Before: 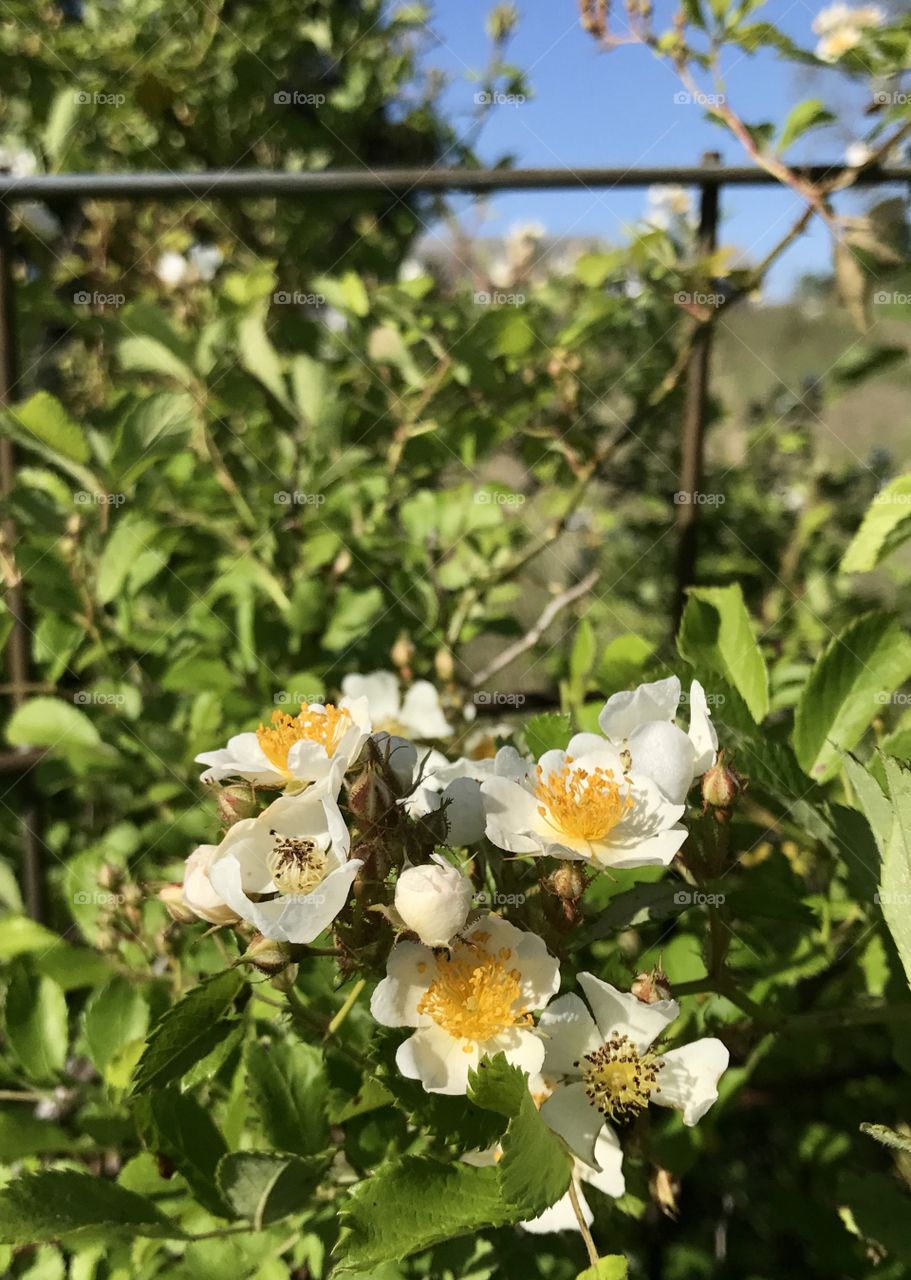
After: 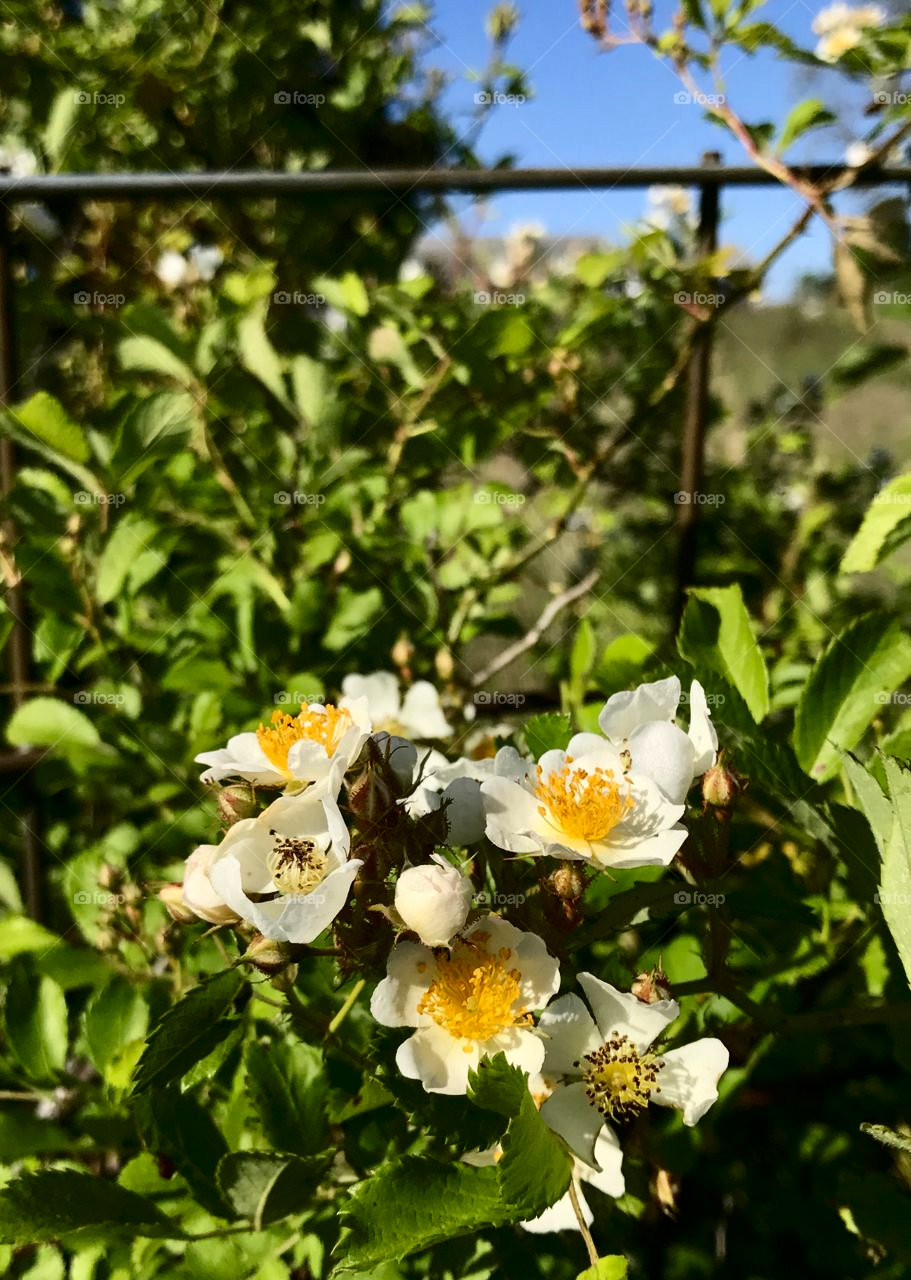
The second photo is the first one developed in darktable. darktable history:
contrast brightness saturation: contrast 0.189, brightness -0.107, saturation 0.213
